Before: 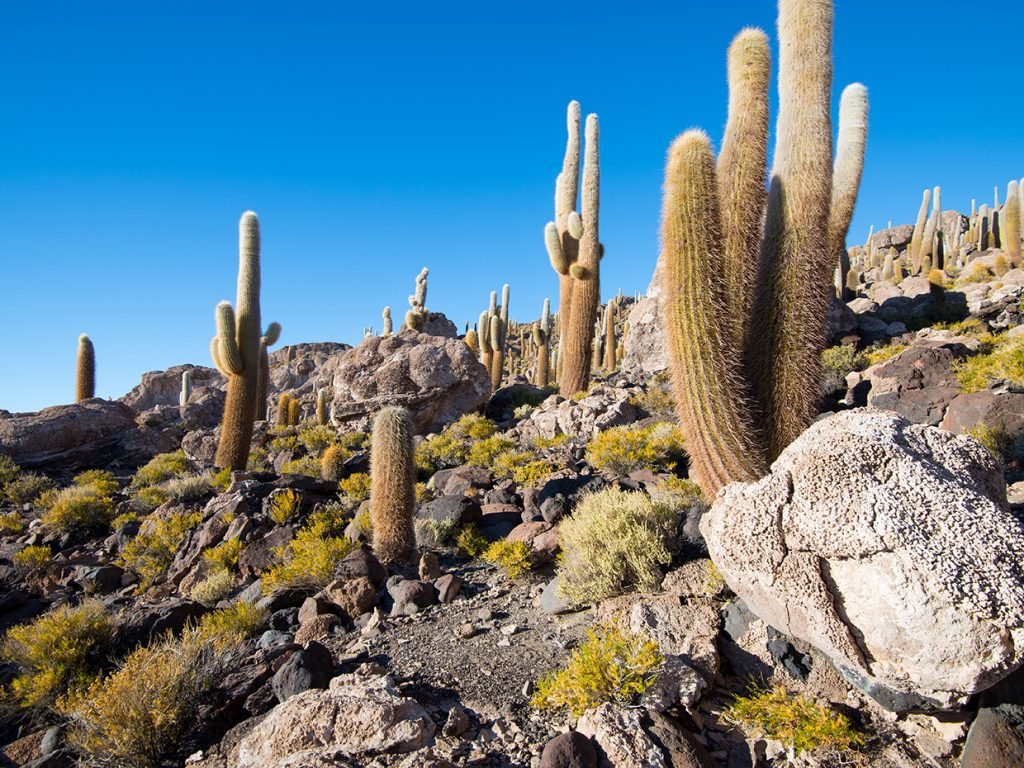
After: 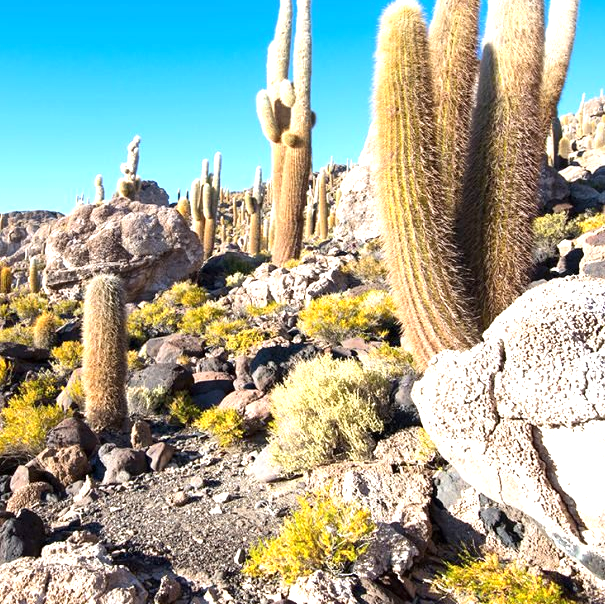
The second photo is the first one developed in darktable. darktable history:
crop and rotate: left 28.139%, top 17.283%, right 12.773%, bottom 3.995%
exposure: exposure 0.946 EV, compensate exposure bias true, compensate highlight preservation false
